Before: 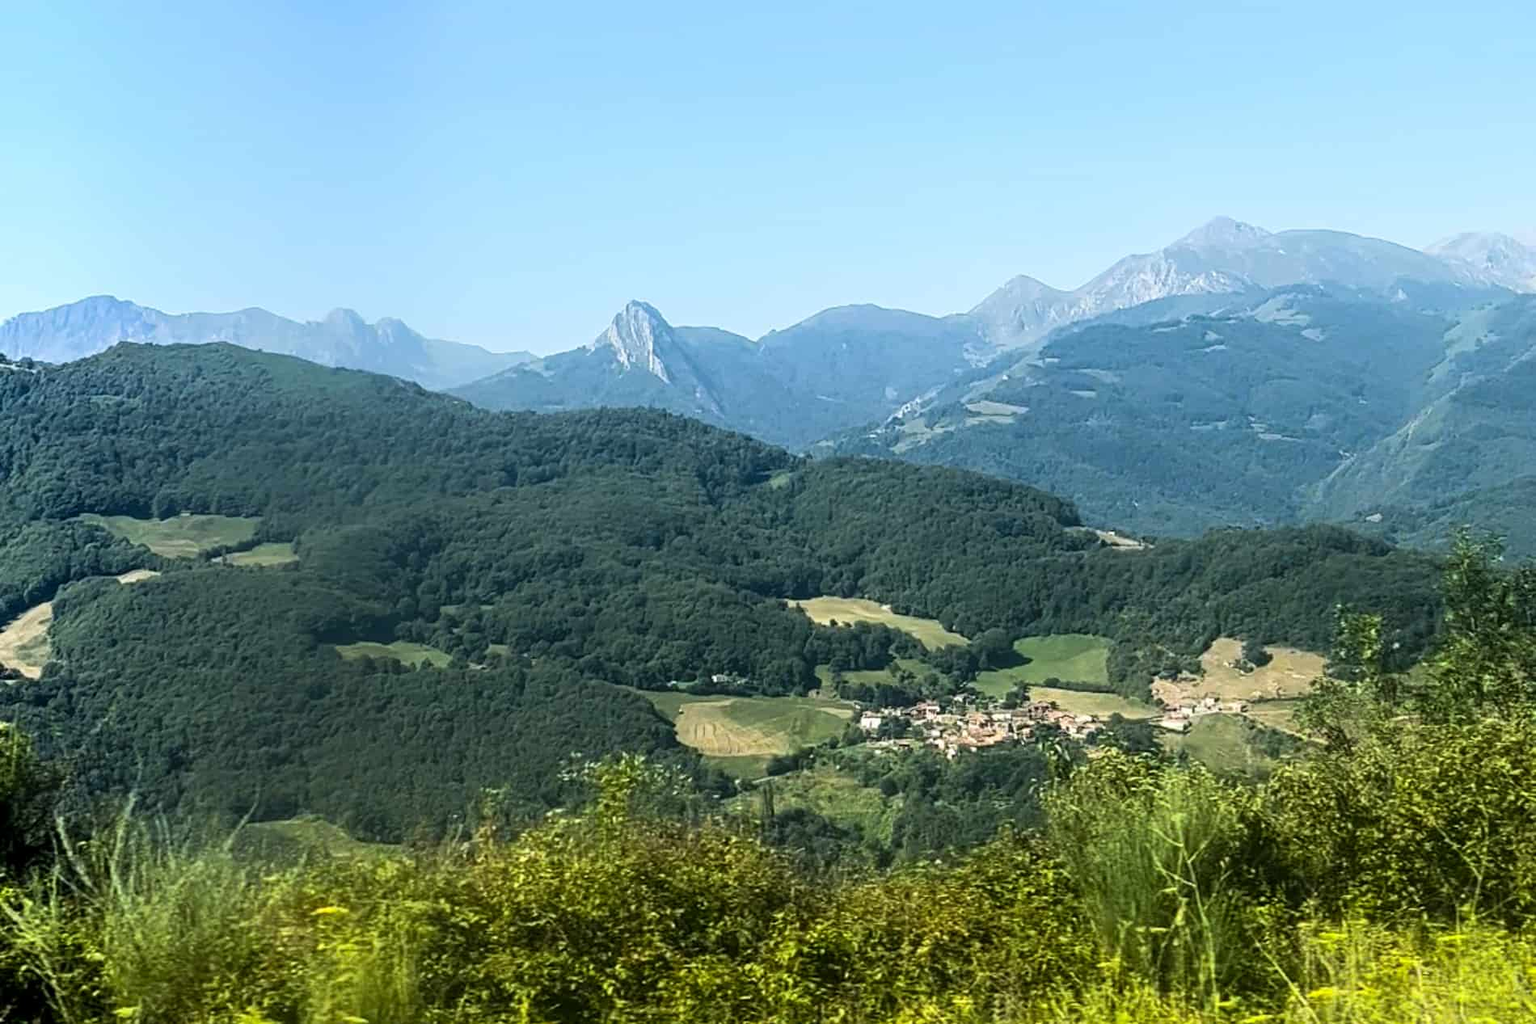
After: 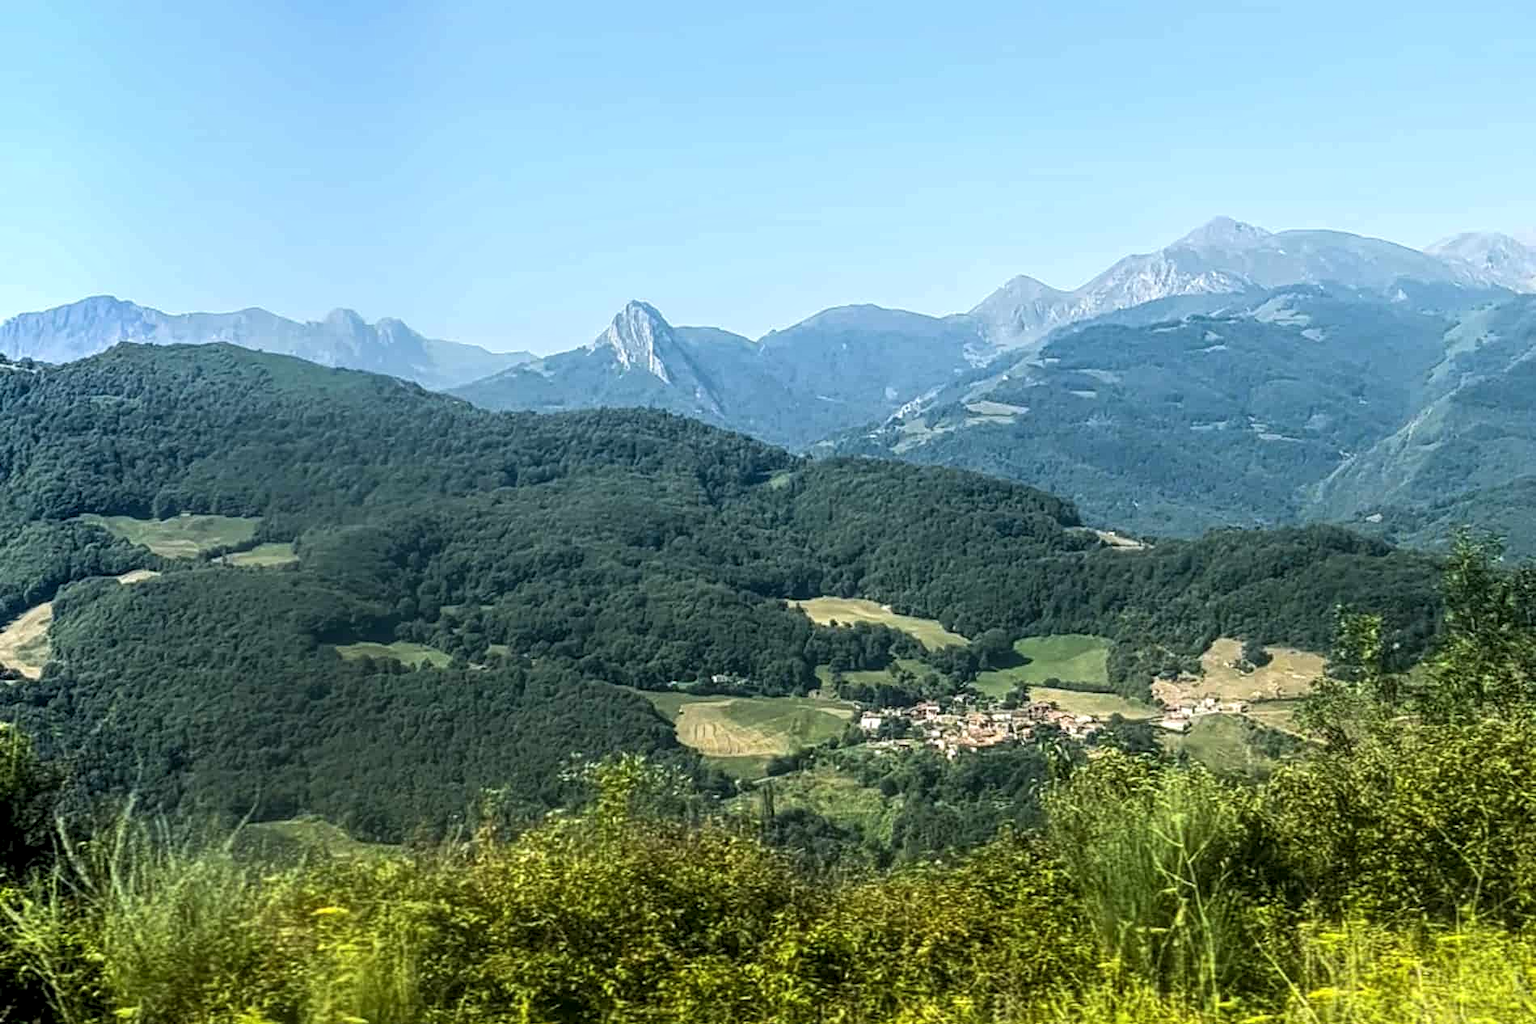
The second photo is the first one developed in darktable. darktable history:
local contrast: highlights 97%, shadows 84%, detail 160%, midtone range 0.2
